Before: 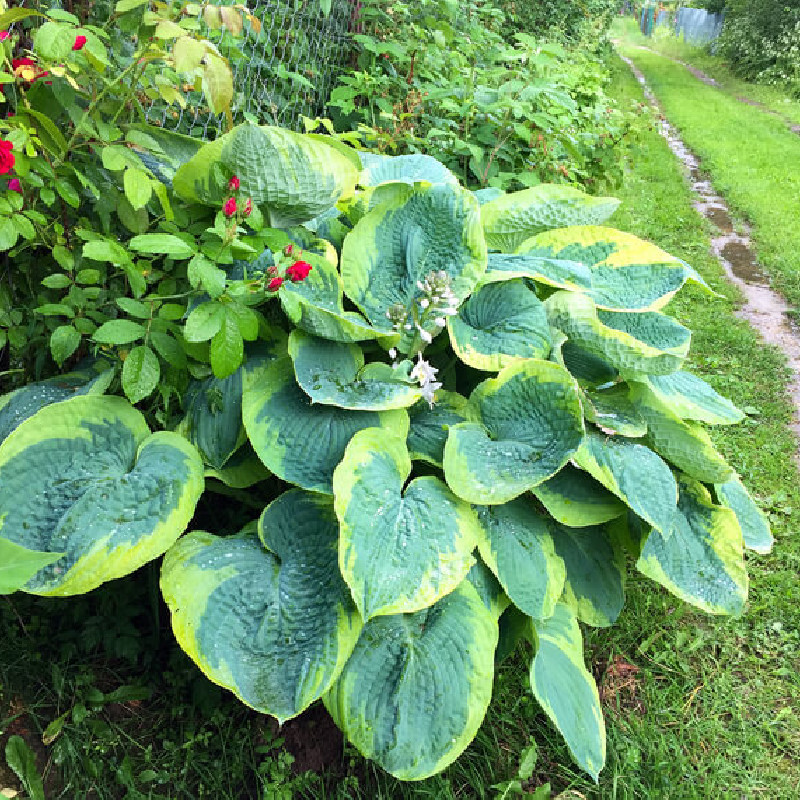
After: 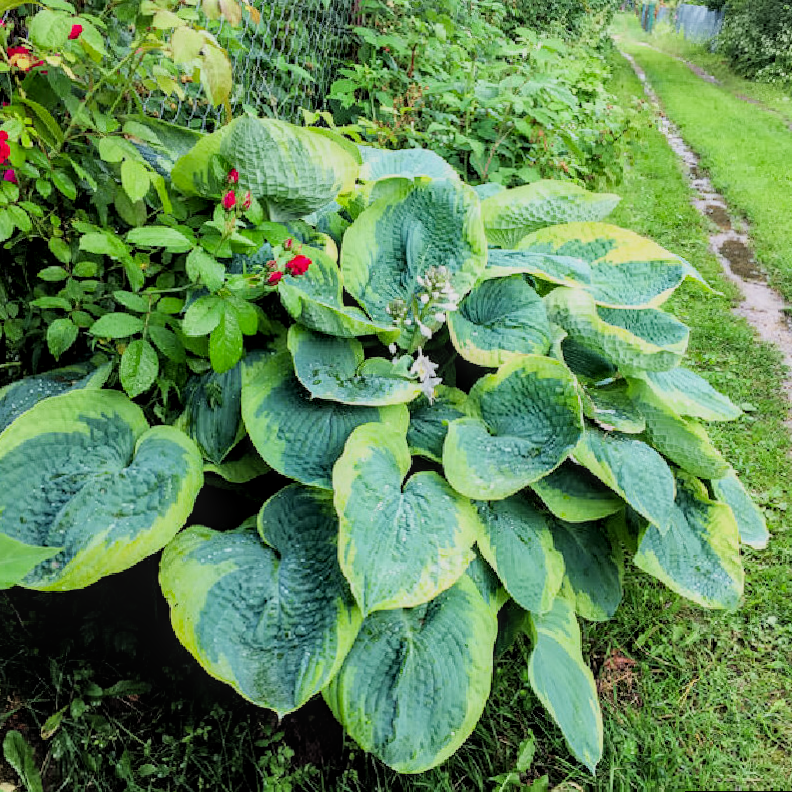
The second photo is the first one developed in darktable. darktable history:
vibrance: on, module defaults
local contrast: on, module defaults
white balance: emerald 1
rotate and perspective: rotation 0.174°, lens shift (vertical) 0.013, lens shift (horizontal) 0.019, shear 0.001, automatic cropping original format, crop left 0.007, crop right 0.991, crop top 0.016, crop bottom 0.997
filmic rgb: black relative exposure -5 EV, hardness 2.88, contrast 1.1
